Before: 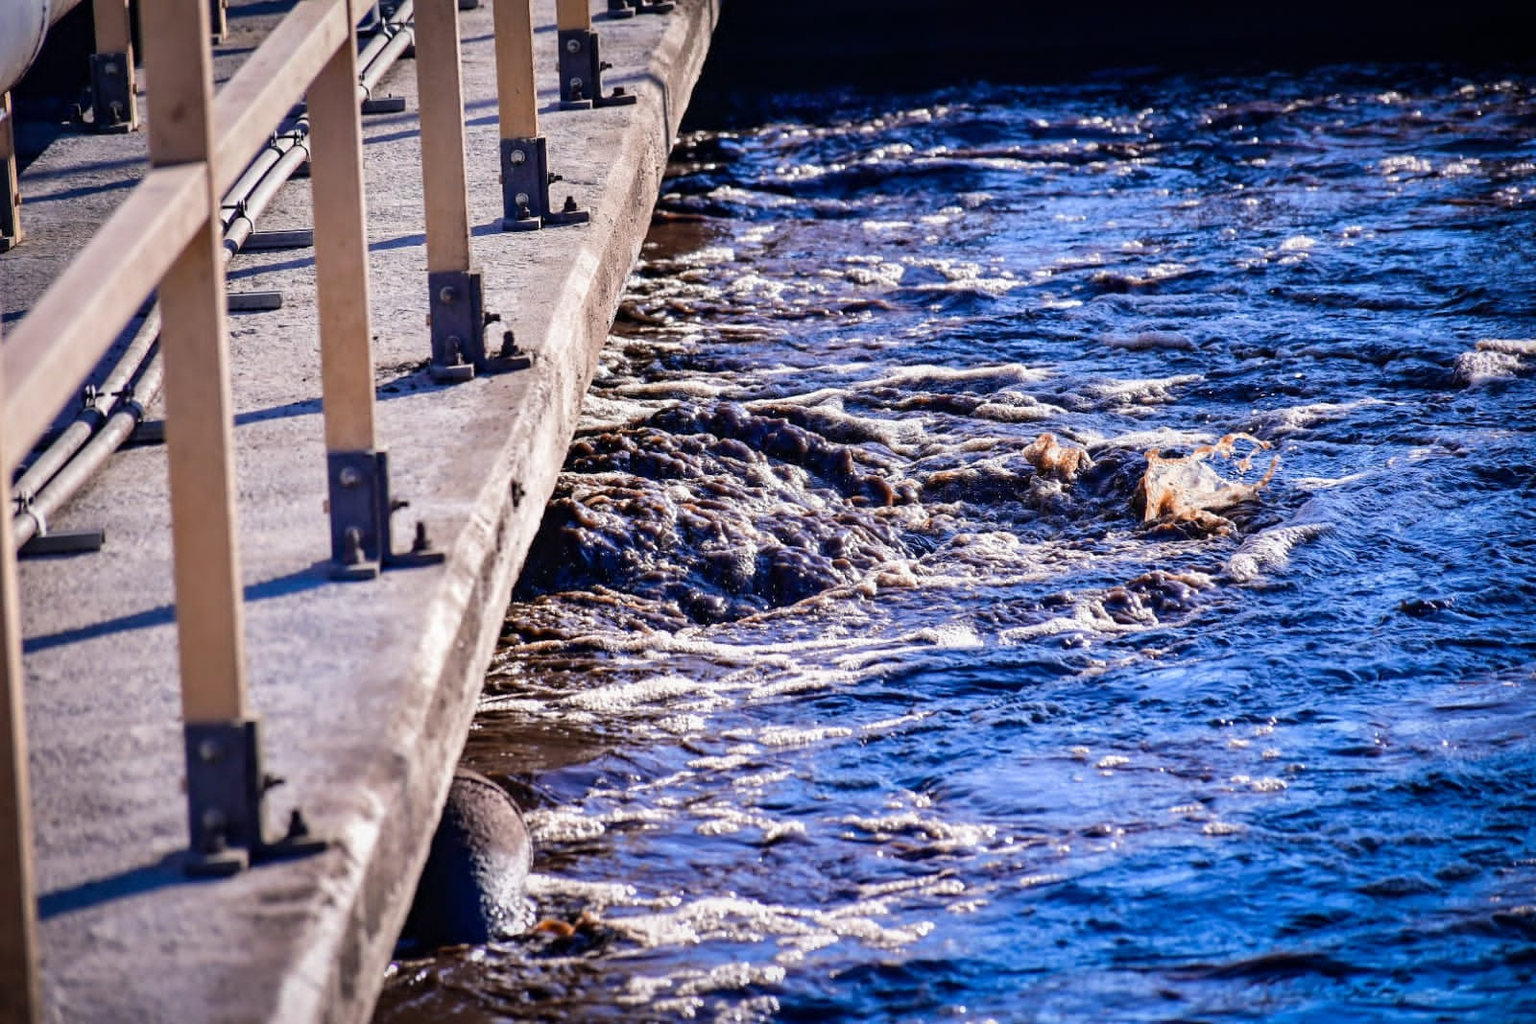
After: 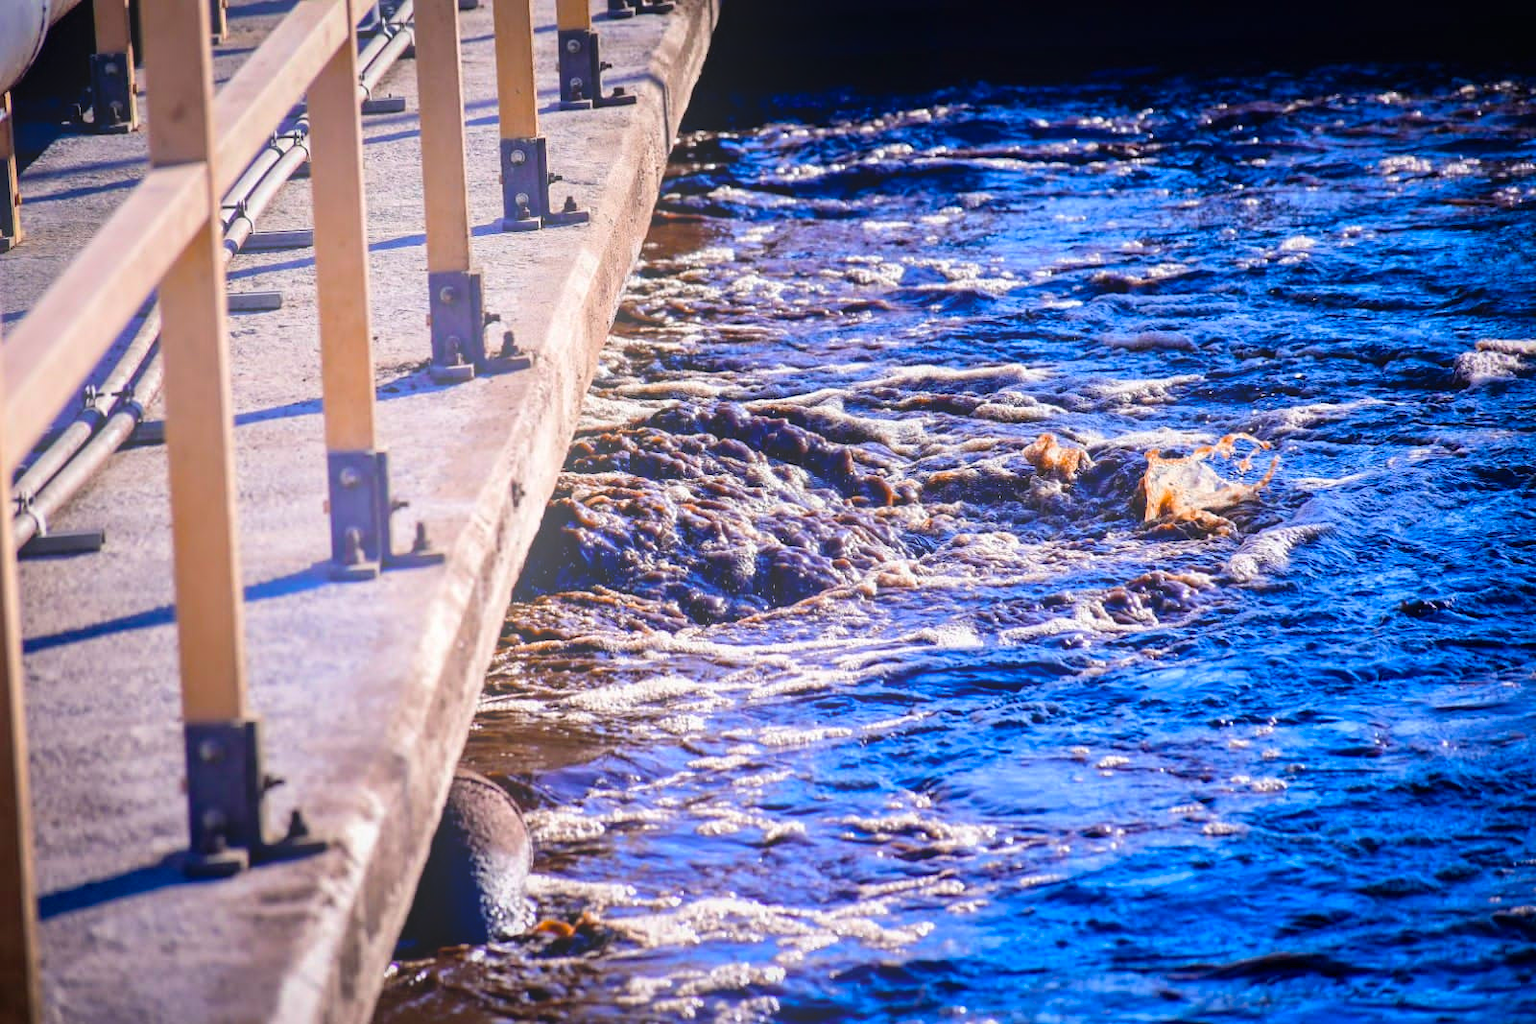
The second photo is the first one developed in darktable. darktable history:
color balance rgb: linear chroma grading › global chroma 15%, perceptual saturation grading › global saturation 30%
bloom: on, module defaults
